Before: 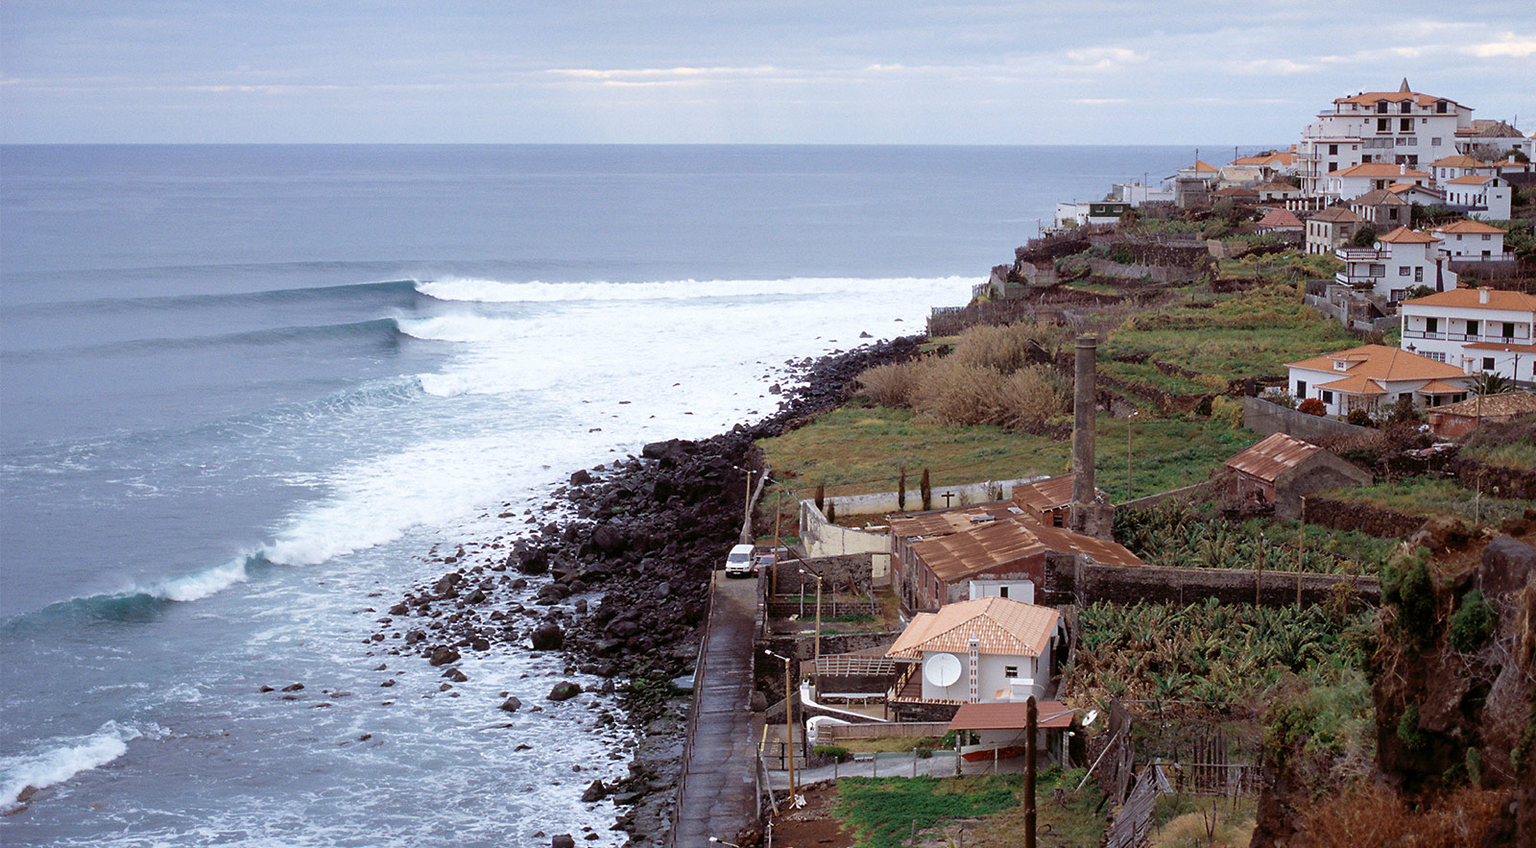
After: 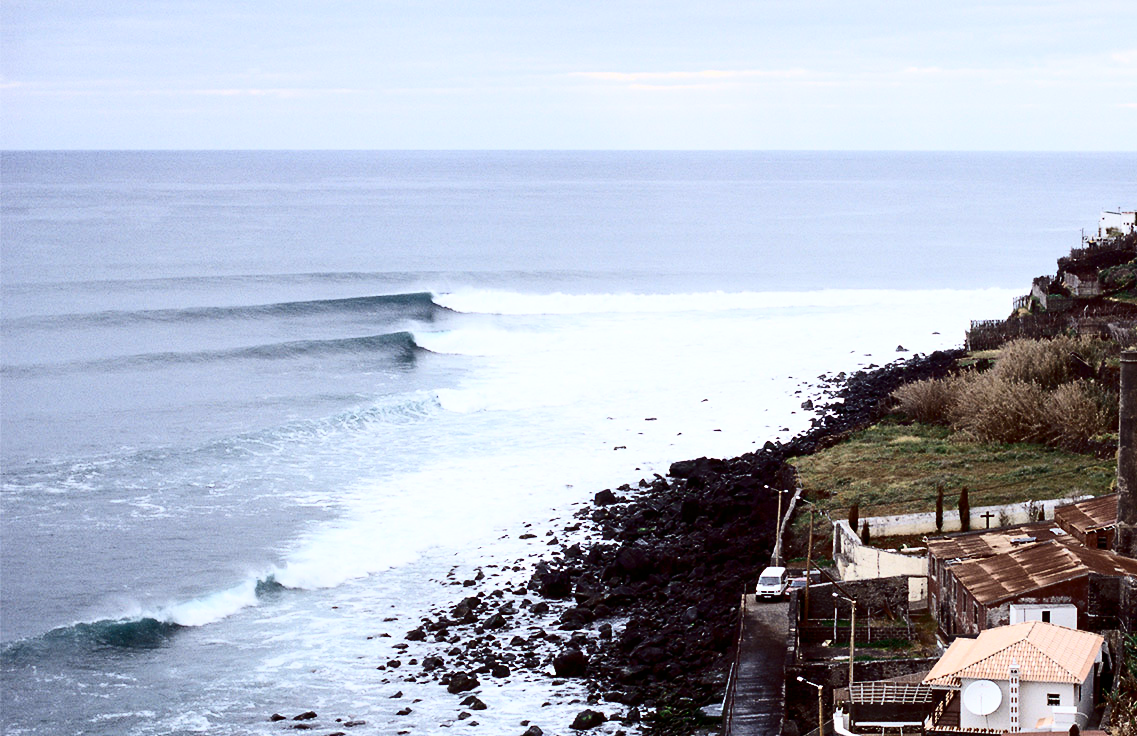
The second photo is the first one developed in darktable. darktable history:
crop: right 28.885%, bottom 16.626%
contrast brightness saturation: contrast 0.5, saturation -0.1
